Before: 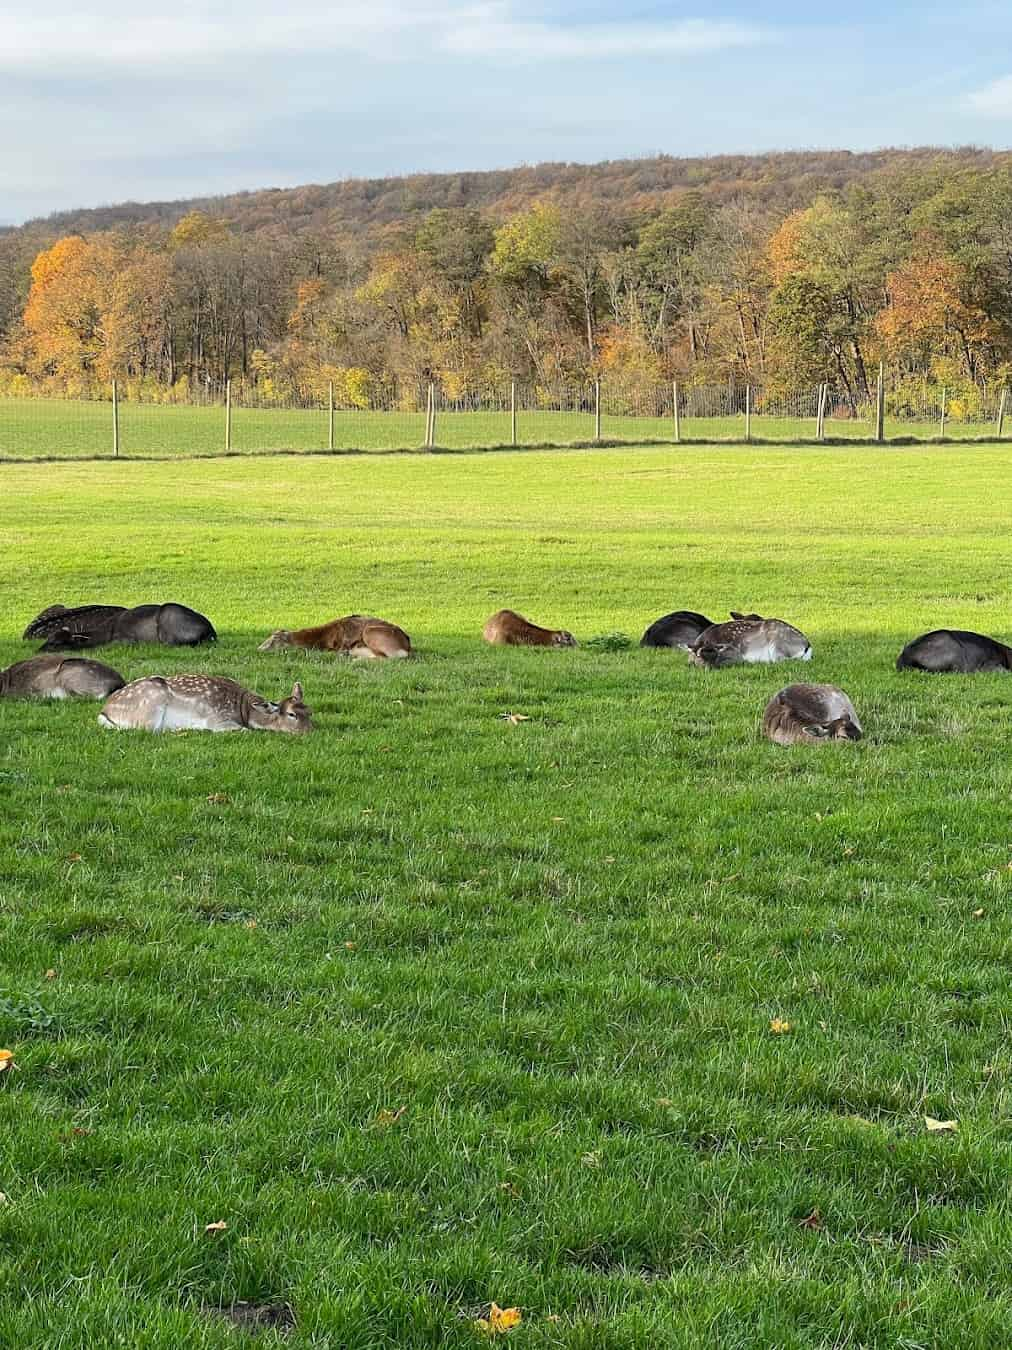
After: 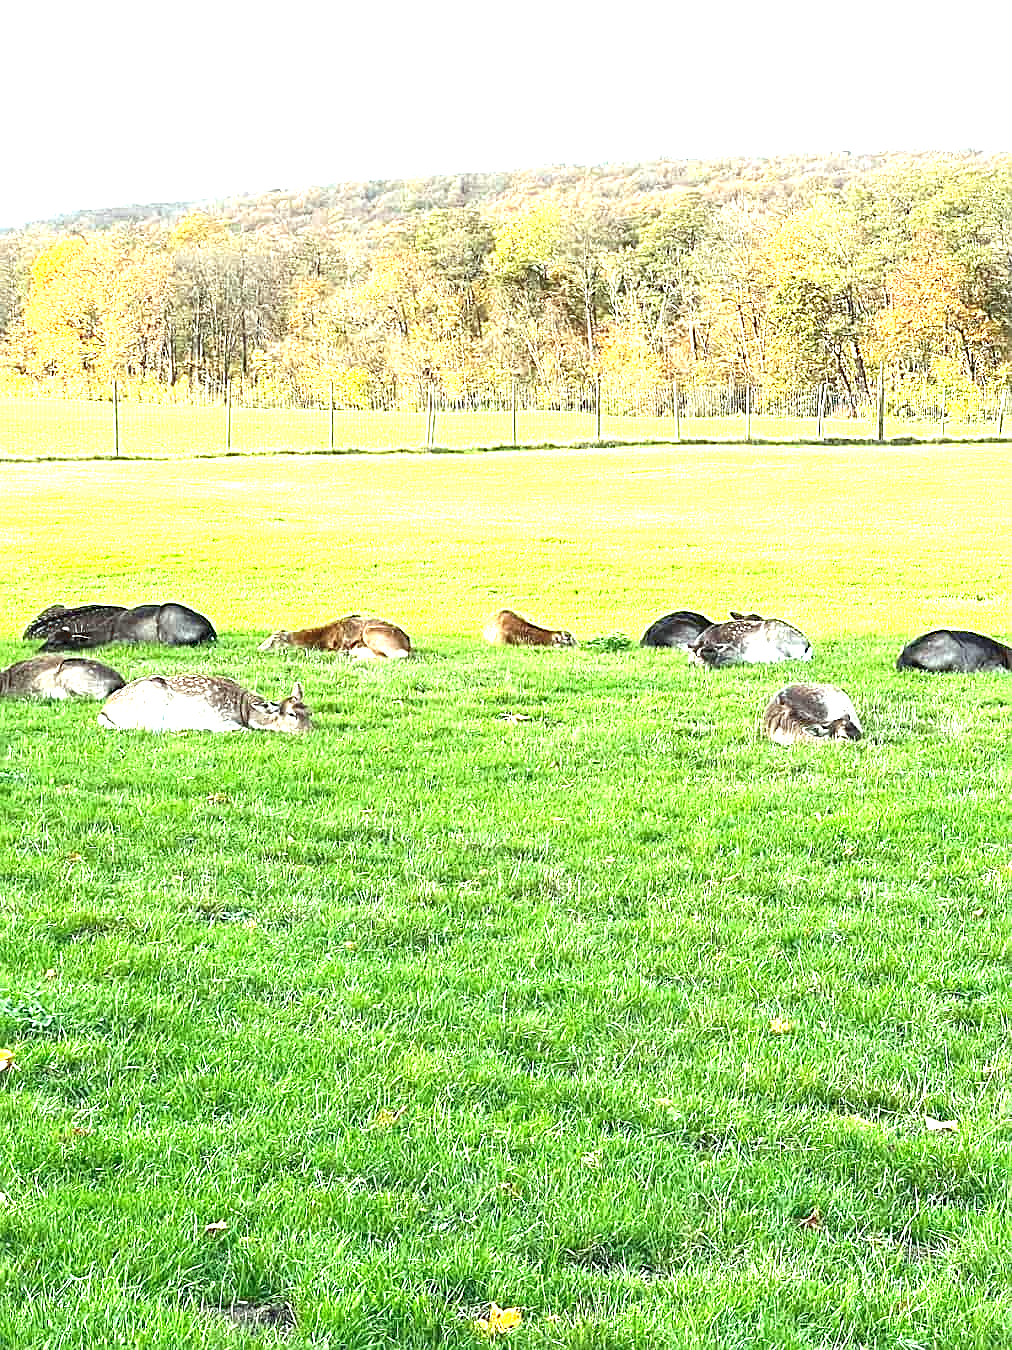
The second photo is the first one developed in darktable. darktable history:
sharpen: on, module defaults
color correction: highlights a* -6.69, highlights b* 0.49
tone curve: curves: ch0 [(0.122, 0.111) (1, 1)]
exposure: black level correction 0, exposure 2 EV, compensate highlight preservation false
